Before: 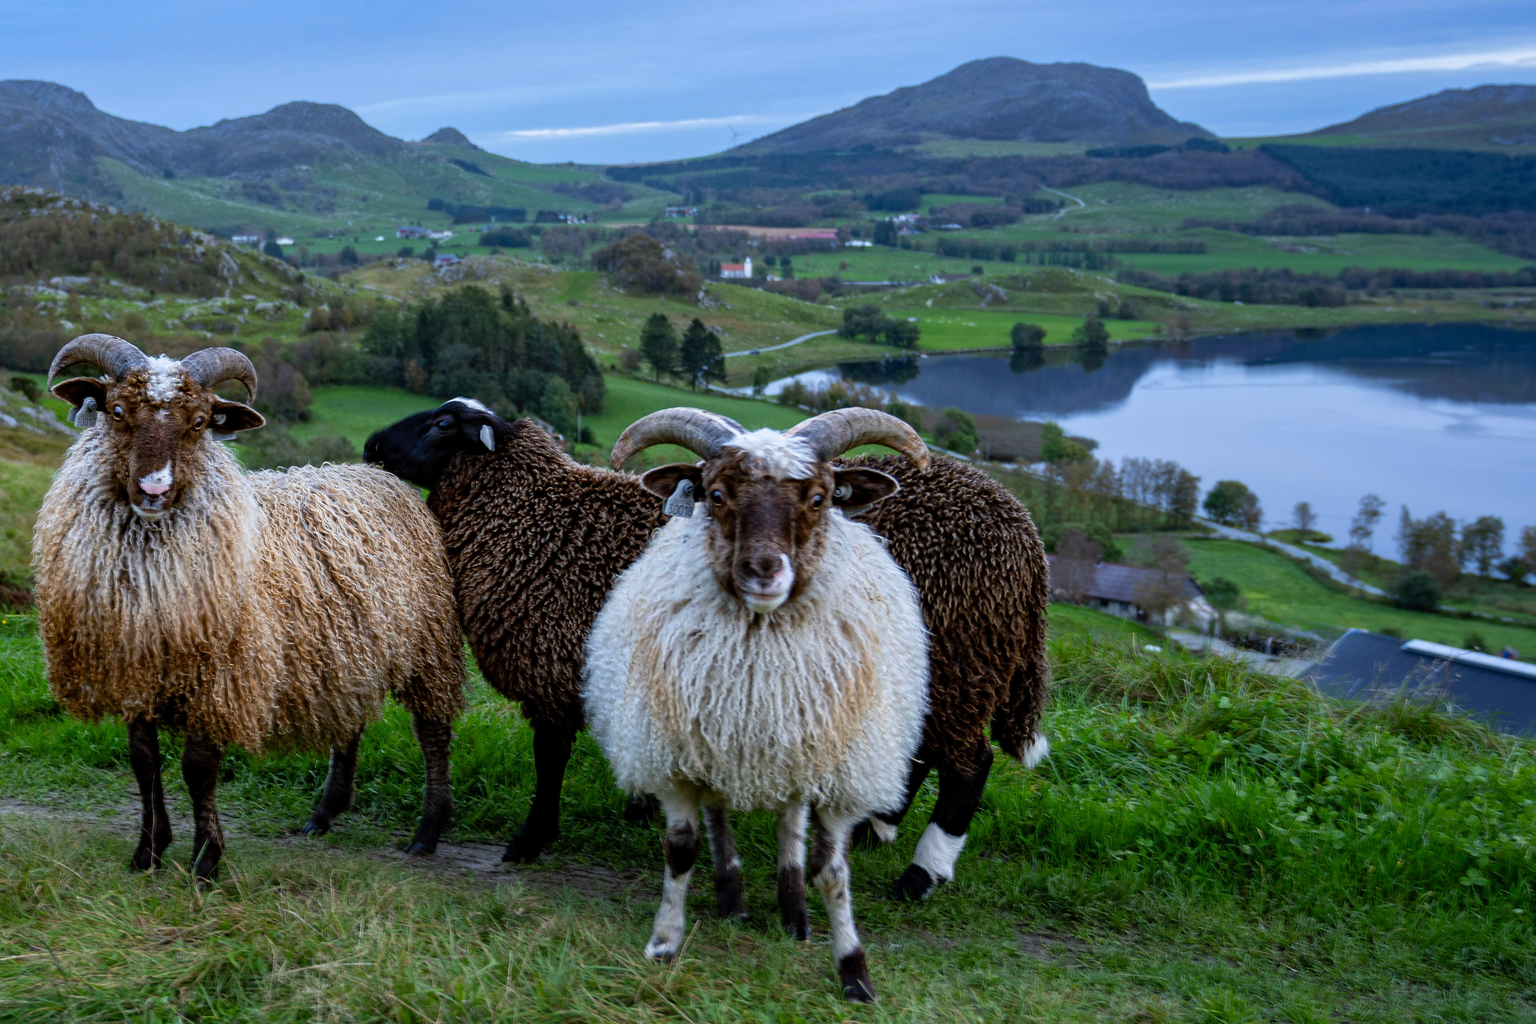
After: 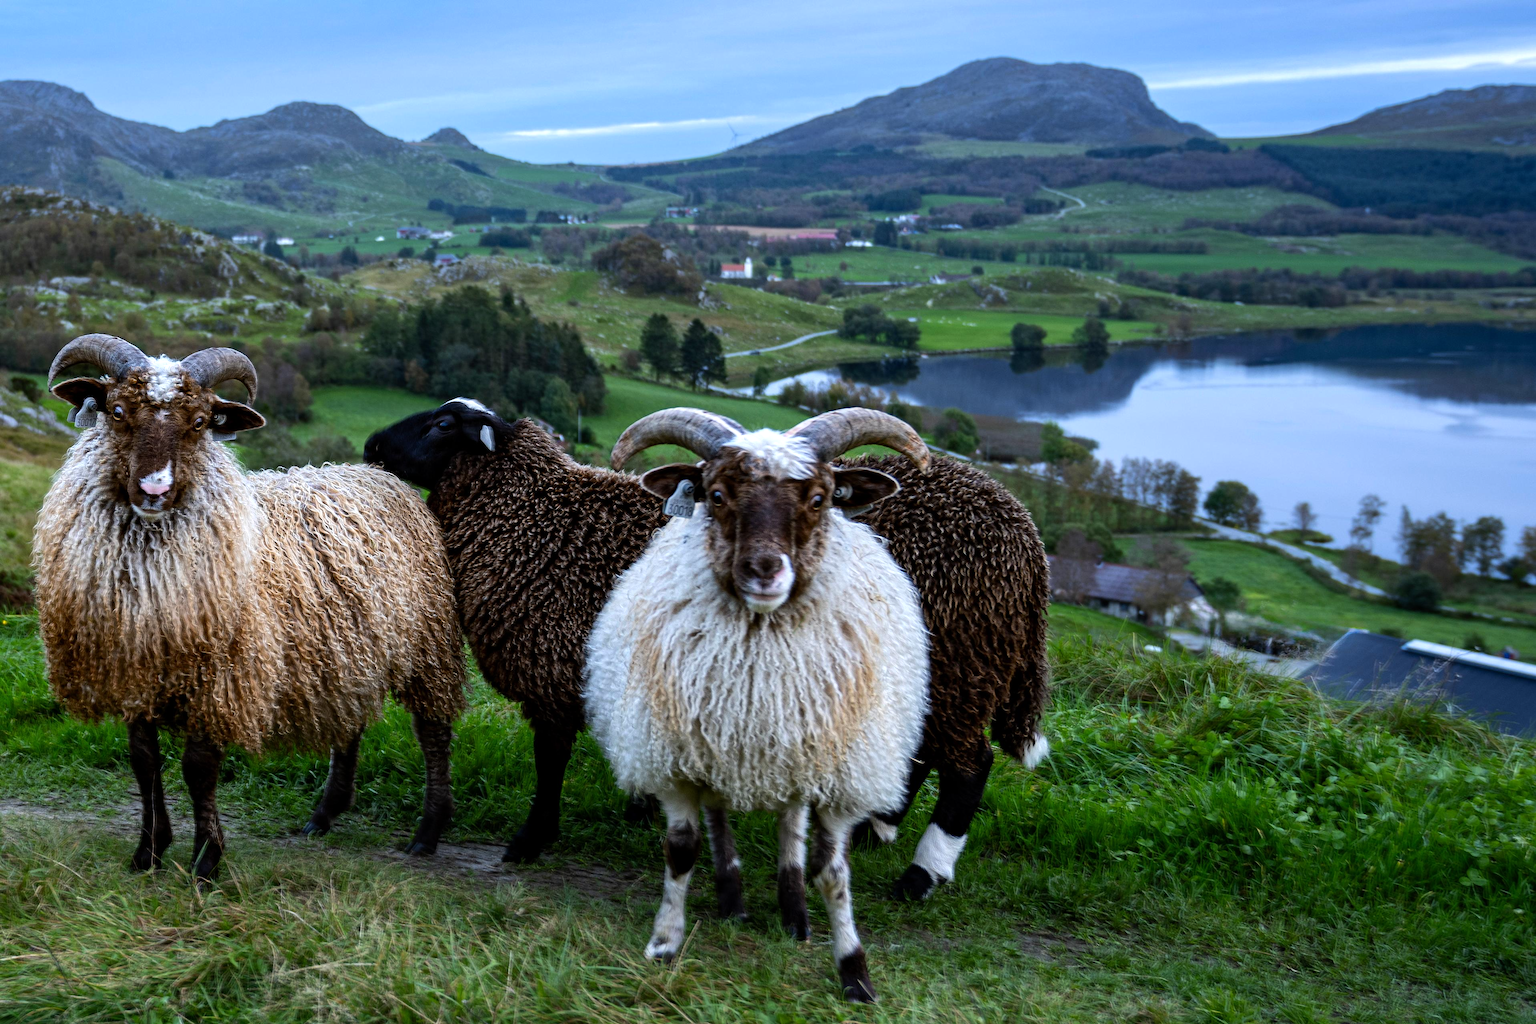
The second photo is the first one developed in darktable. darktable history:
tone equalizer: -8 EV -0.432 EV, -7 EV -0.363 EV, -6 EV -0.359 EV, -5 EV -0.244 EV, -3 EV 0.234 EV, -2 EV 0.323 EV, -1 EV 0.399 EV, +0 EV 0.437 EV, edges refinement/feathering 500, mask exposure compensation -1.57 EV, preserve details no
exposure: compensate exposure bias true, compensate highlight preservation false
